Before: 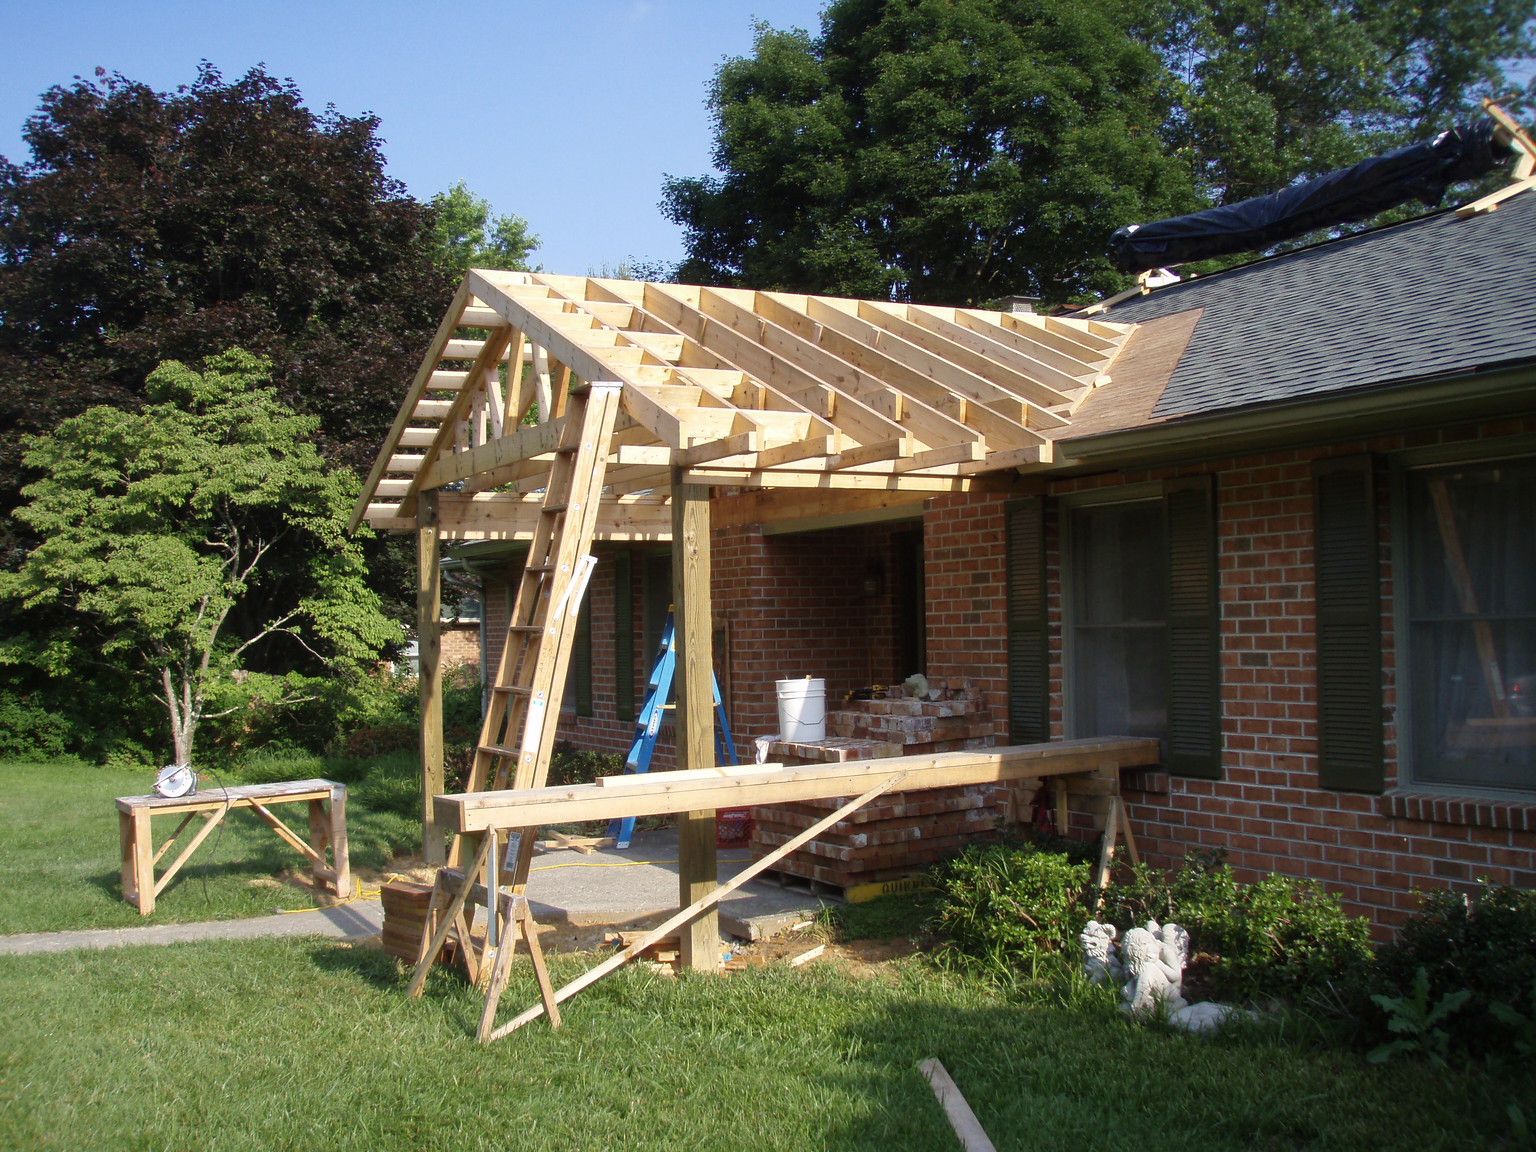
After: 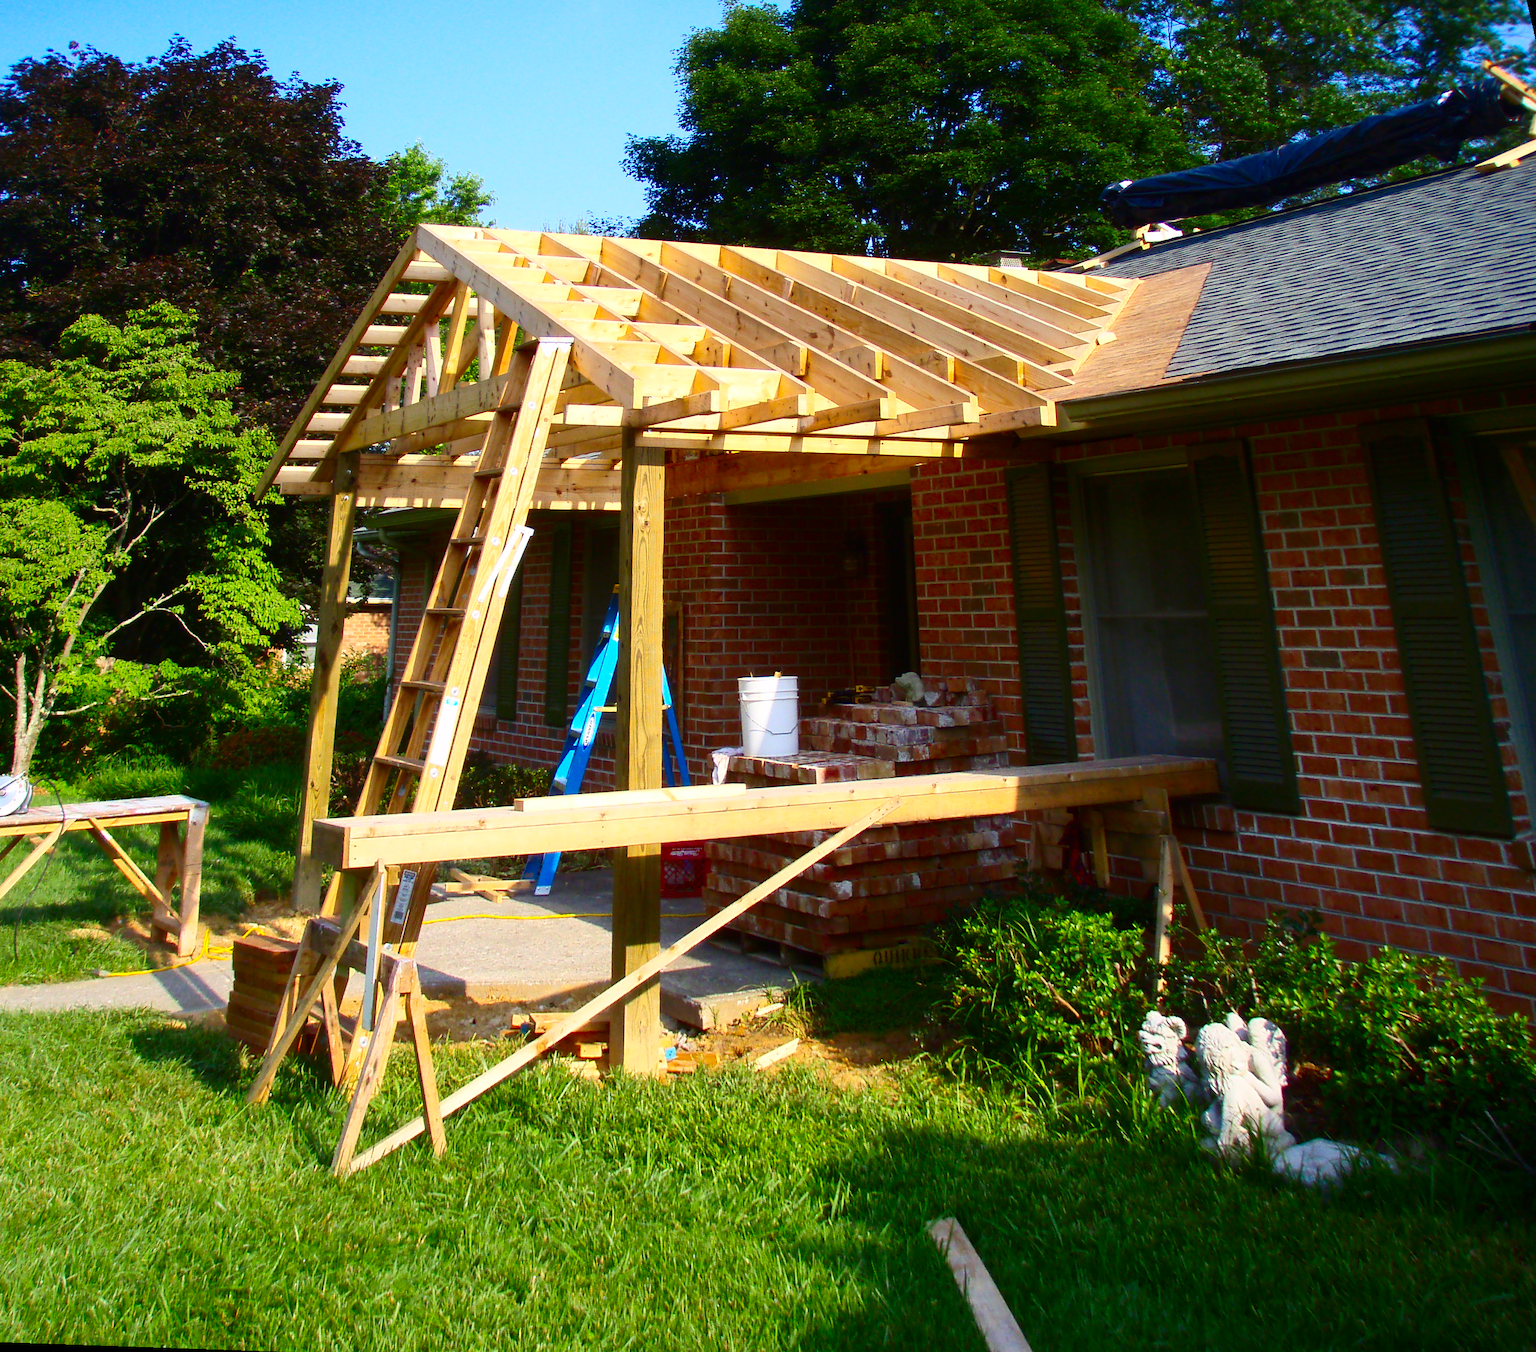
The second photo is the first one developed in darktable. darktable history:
rotate and perspective: rotation 0.72°, lens shift (vertical) -0.352, lens shift (horizontal) -0.051, crop left 0.152, crop right 0.859, crop top 0.019, crop bottom 0.964
contrast brightness saturation: contrast 0.26, brightness 0.02, saturation 0.87
